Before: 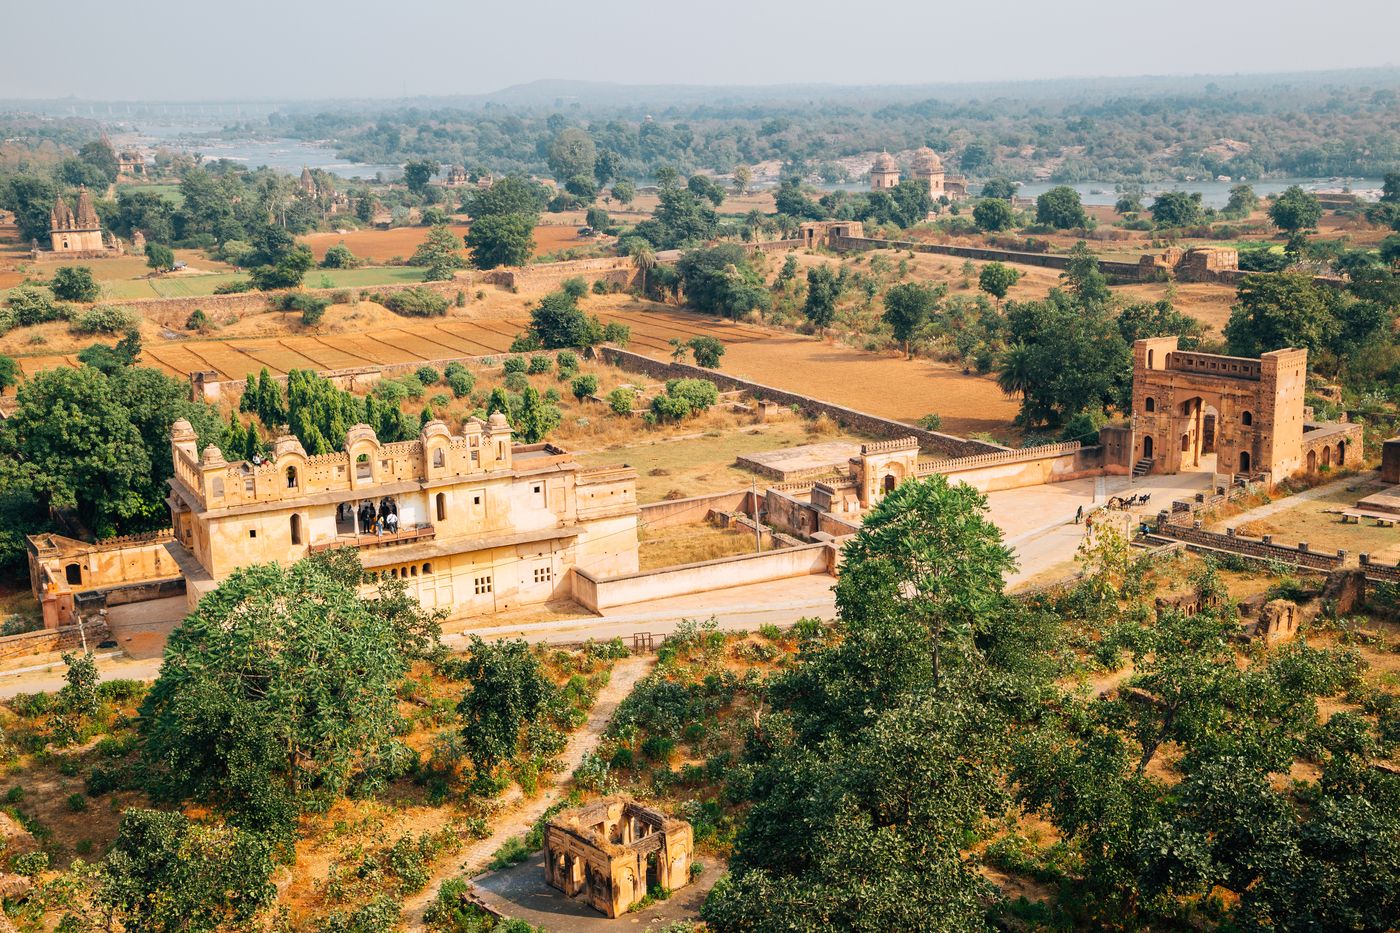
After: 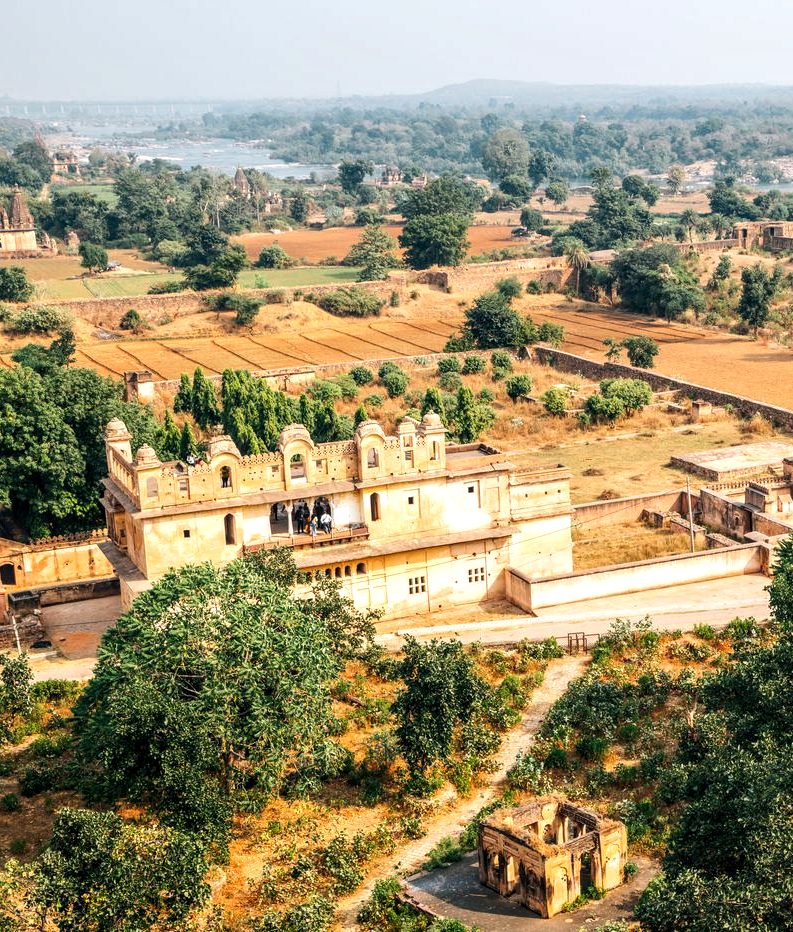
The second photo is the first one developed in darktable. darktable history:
local contrast: detail 130%
tone equalizer: -8 EV -0.39 EV, -7 EV -0.387 EV, -6 EV -0.329 EV, -5 EV -0.223 EV, -3 EV 0.244 EV, -2 EV 0.306 EV, -1 EV 0.398 EV, +0 EV 0.42 EV, edges refinement/feathering 500, mask exposure compensation -1.57 EV, preserve details no
crop: left 4.762%, right 38.579%
